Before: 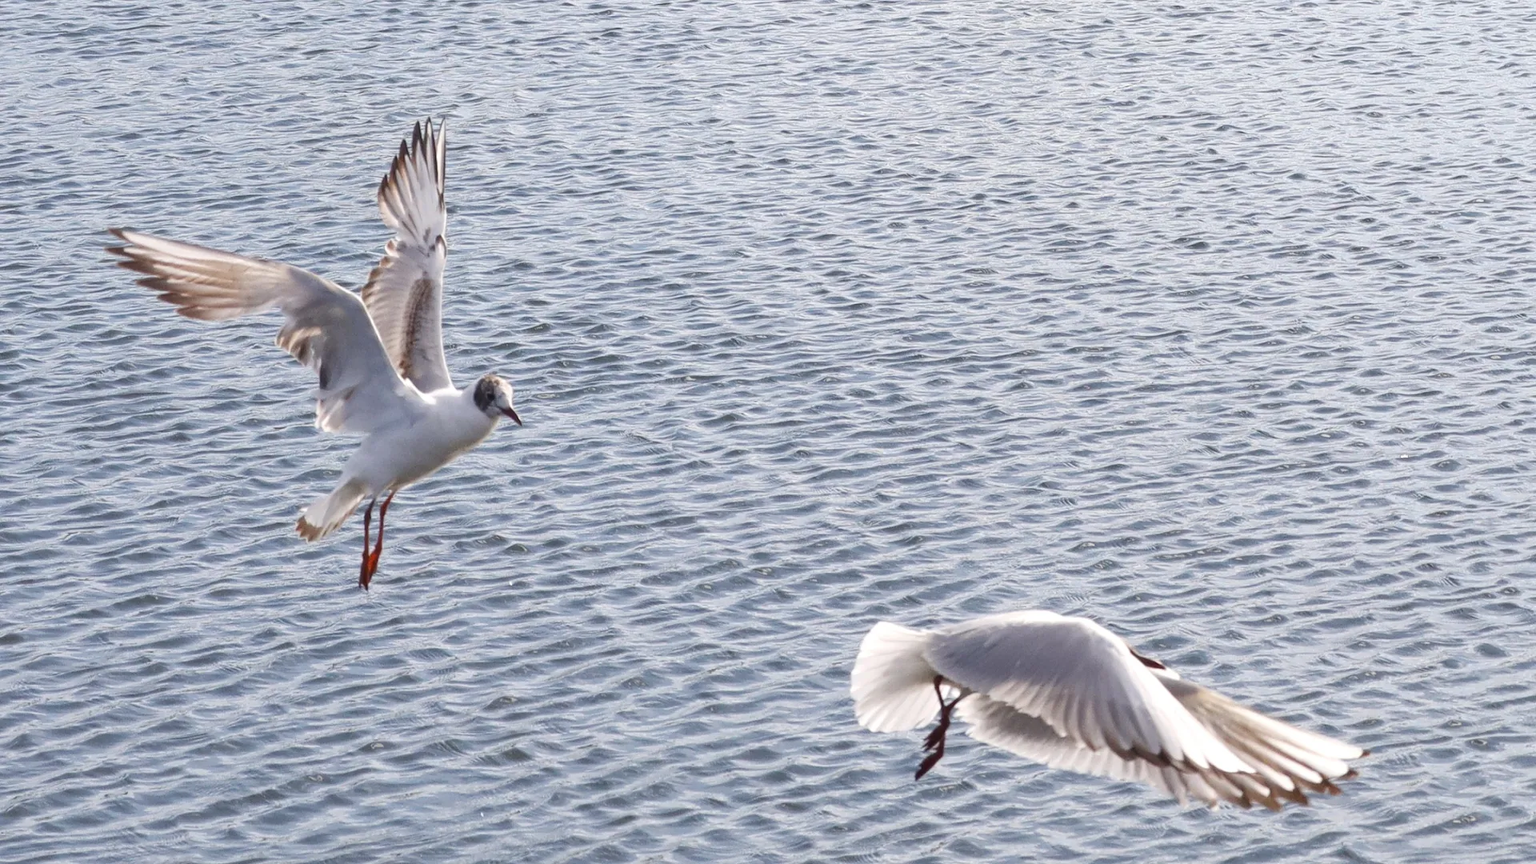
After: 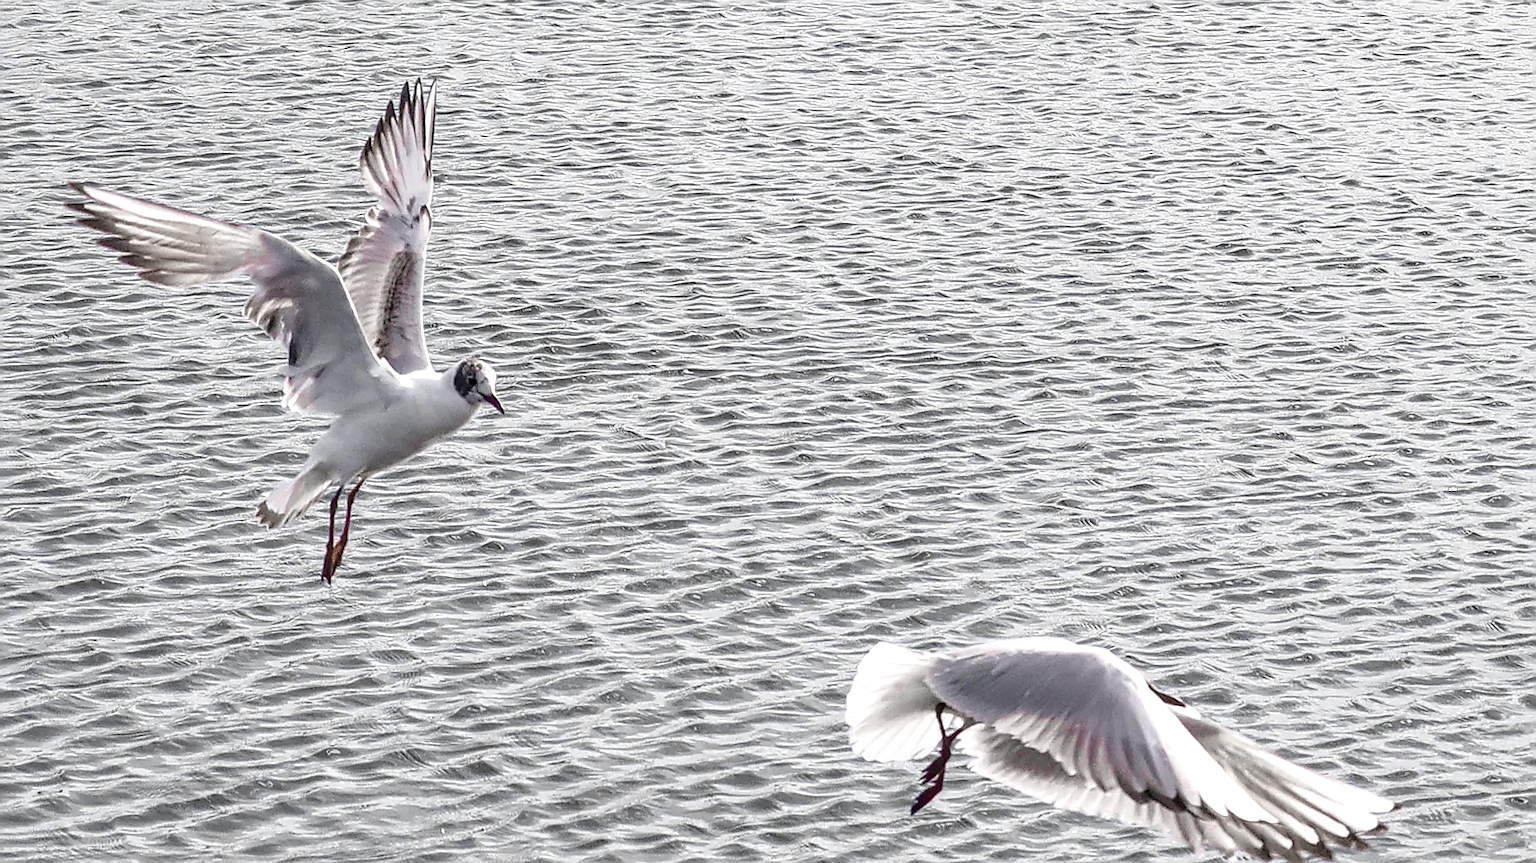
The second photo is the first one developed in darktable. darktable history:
color zones: curves: ch0 [(0, 0.278) (0.143, 0.5) (0.286, 0.5) (0.429, 0.5) (0.571, 0.5) (0.714, 0.5) (0.857, 0.5) (1, 0.5)]; ch1 [(0, 1) (0.143, 0.165) (0.286, 0) (0.429, 0) (0.571, 0) (0.714, 0) (0.857, 0.5) (1, 0.5)]; ch2 [(0, 0.508) (0.143, 0.5) (0.286, 0.5) (0.429, 0.5) (0.571, 0.5) (0.714, 0.5) (0.857, 0.5) (1, 0.5)]
sharpen: radius 1.366, amount 1.267, threshold 0.665
crop and rotate: angle -2.53°
contrast brightness saturation: contrast 0.075
local contrast: highlights 60%, shadows 60%, detail 160%
tone curve: curves: ch0 [(0, 0) (0.003, 0.128) (0.011, 0.133) (0.025, 0.133) (0.044, 0.141) (0.069, 0.152) (0.1, 0.169) (0.136, 0.201) (0.177, 0.239) (0.224, 0.294) (0.277, 0.358) (0.335, 0.428) (0.399, 0.488) (0.468, 0.55) (0.543, 0.611) (0.623, 0.678) (0.709, 0.755) (0.801, 0.843) (0.898, 0.91) (1, 1)], color space Lab, independent channels, preserve colors none
